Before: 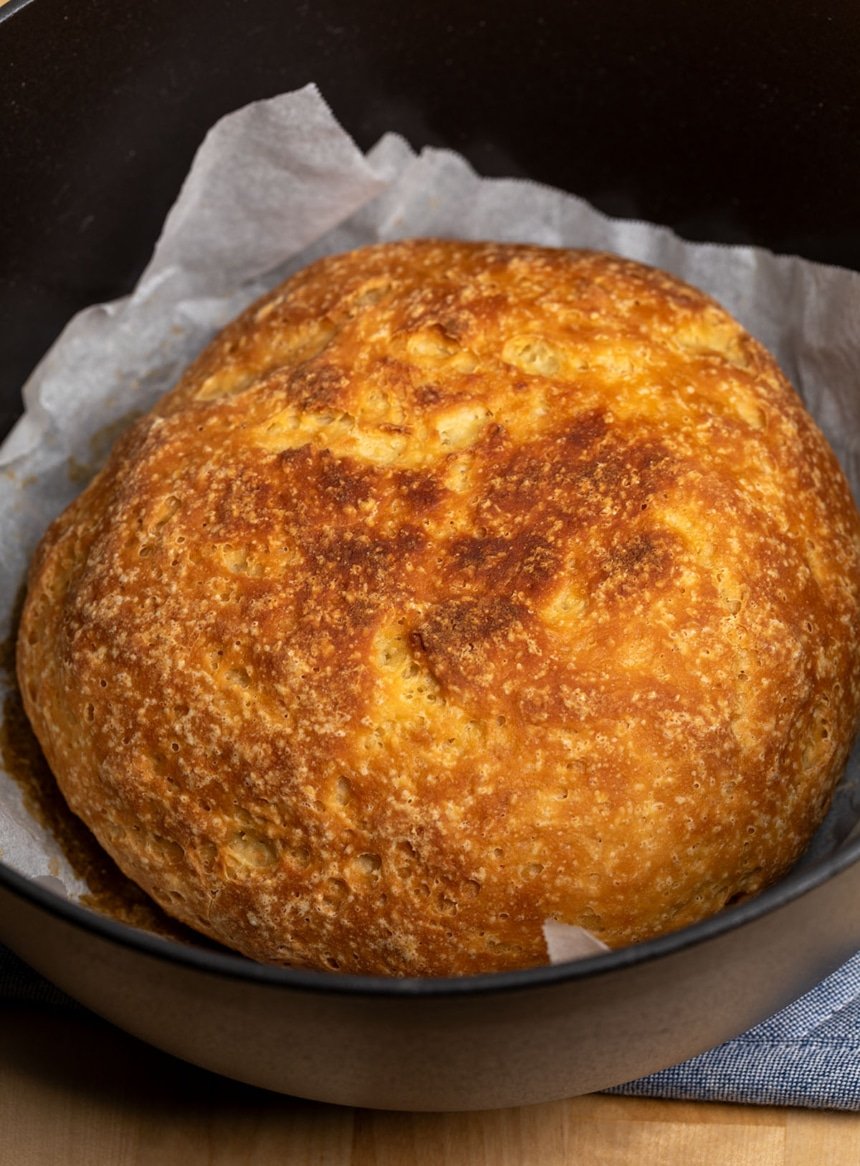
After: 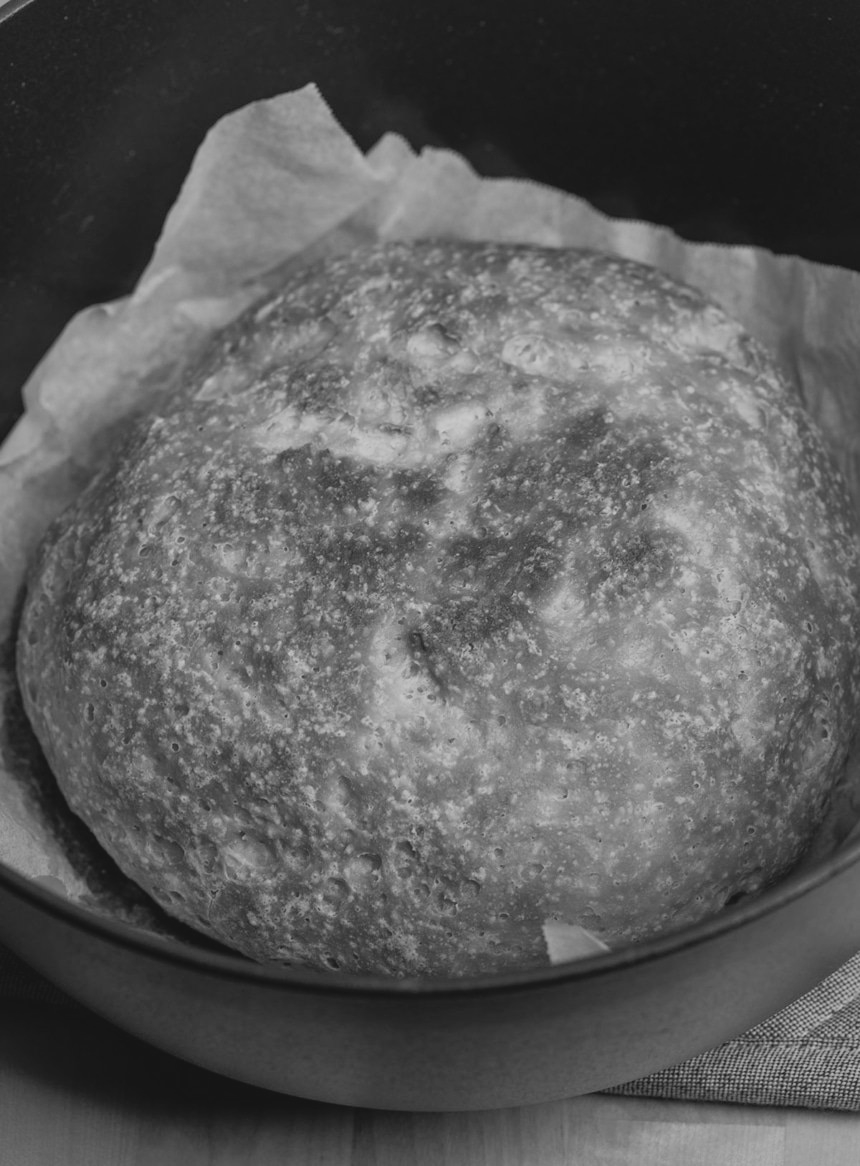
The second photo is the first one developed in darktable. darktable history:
white balance: red 0.931, blue 1.11
contrast brightness saturation: contrast -0.1, saturation -0.1
monochrome: a -6.99, b 35.61, size 1.4
shadows and highlights: shadows 40, highlights -60
